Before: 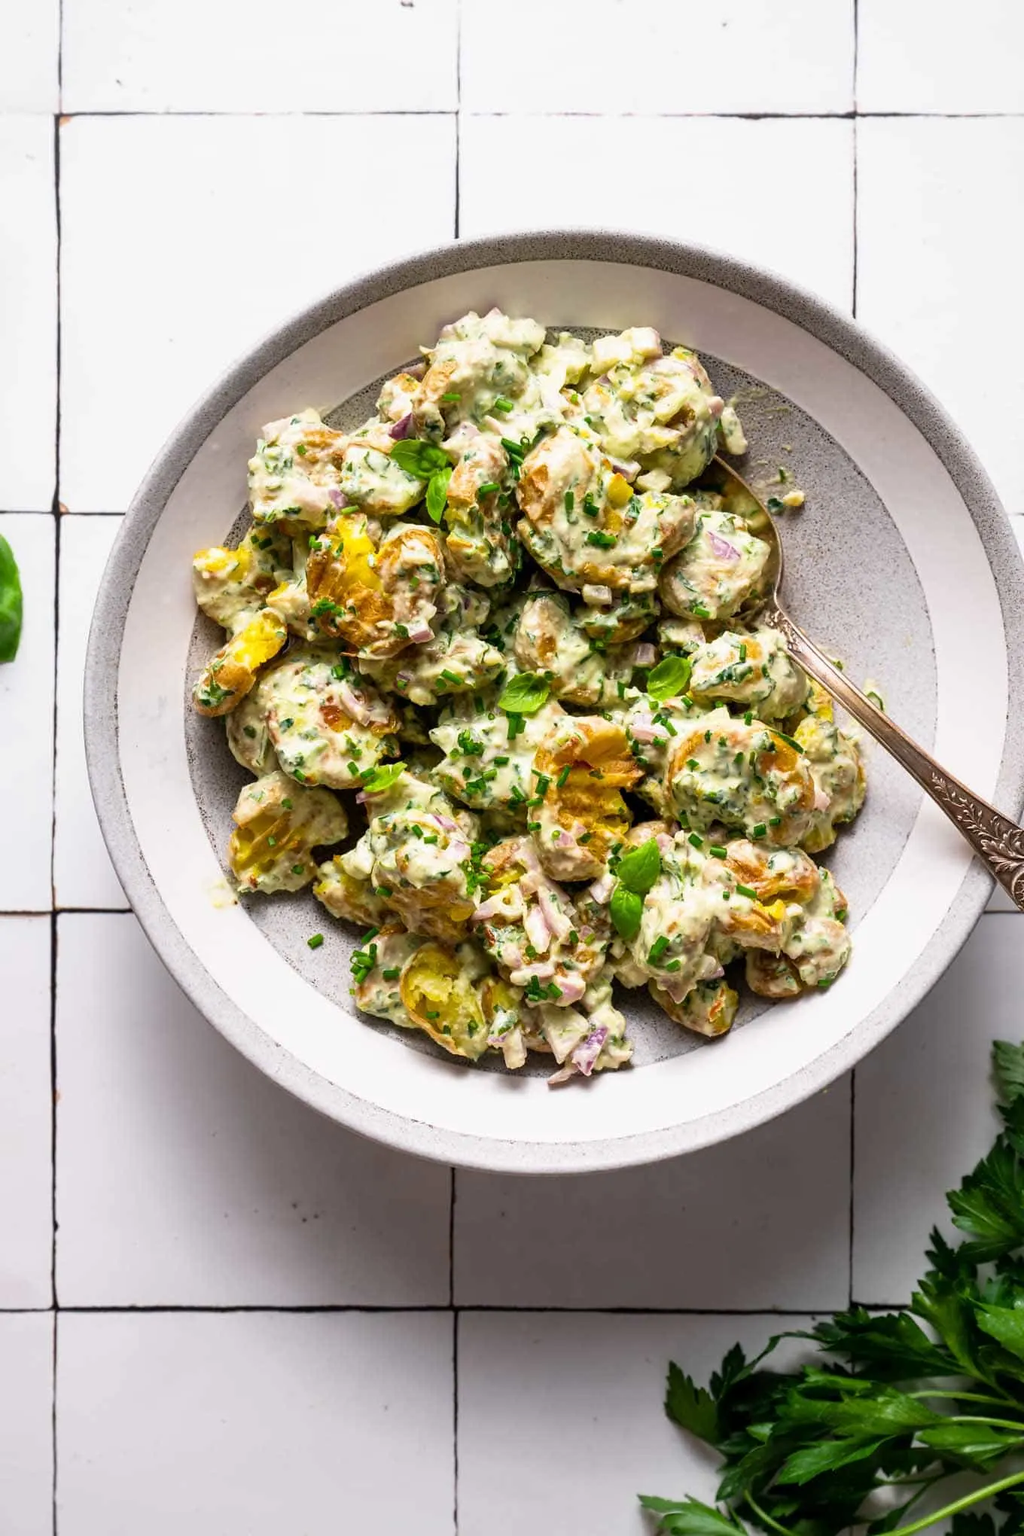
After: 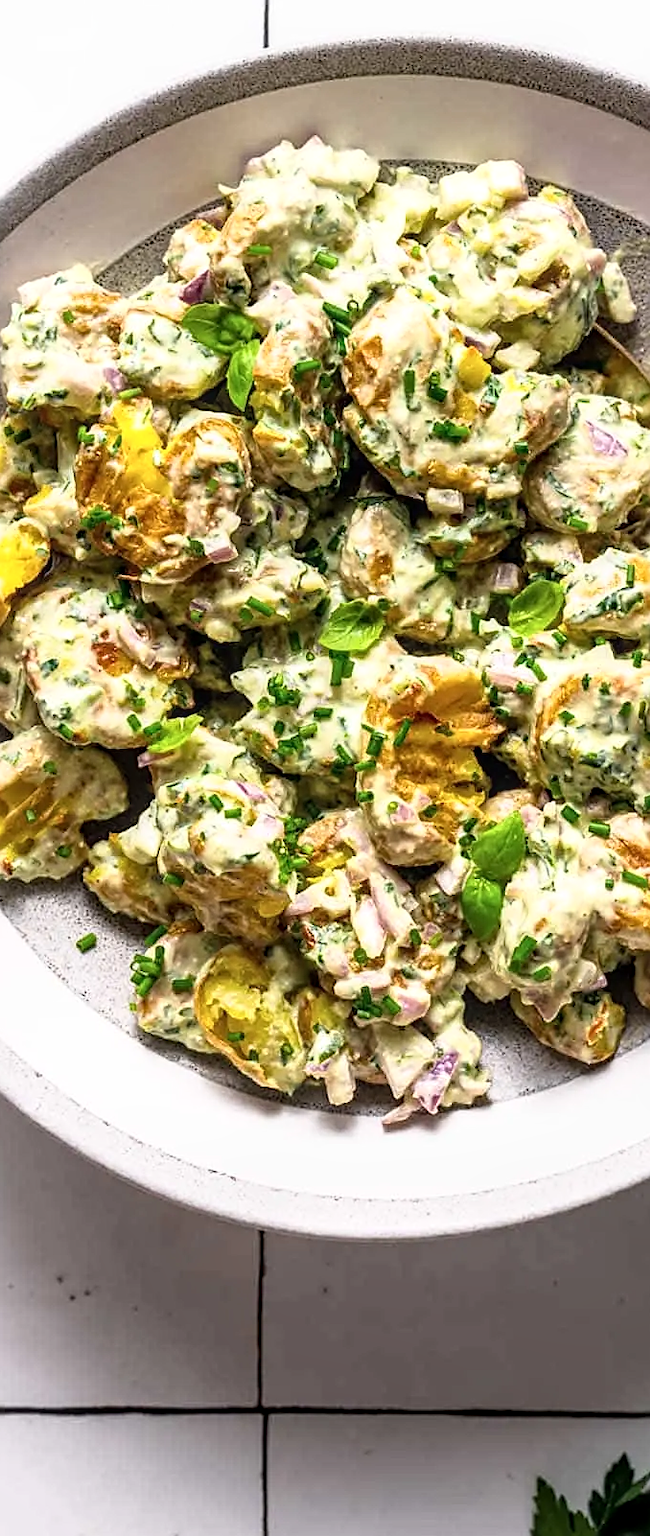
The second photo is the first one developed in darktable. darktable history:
sharpen: on, module defaults
crop and rotate: angle 0.02°, left 24.239%, top 13.11%, right 25.867%, bottom 8.283%
tone curve: curves: ch0 [(0, 0) (0.003, 0.003) (0.011, 0.012) (0.025, 0.027) (0.044, 0.048) (0.069, 0.076) (0.1, 0.109) (0.136, 0.148) (0.177, 0.194) (0.224, 0.245) (0.277, 0.303) (0.335, 0.366) (0.399, 0.436) (0.468, 0.511) (0.543, 0.593) (0.623, 0.681) (0.709, 0.775) (0.801, 0.875) (0.898, 0.954) (1, 1)], color space Lab, independent channels, preserve colors none
local contrast: on, module defaults
